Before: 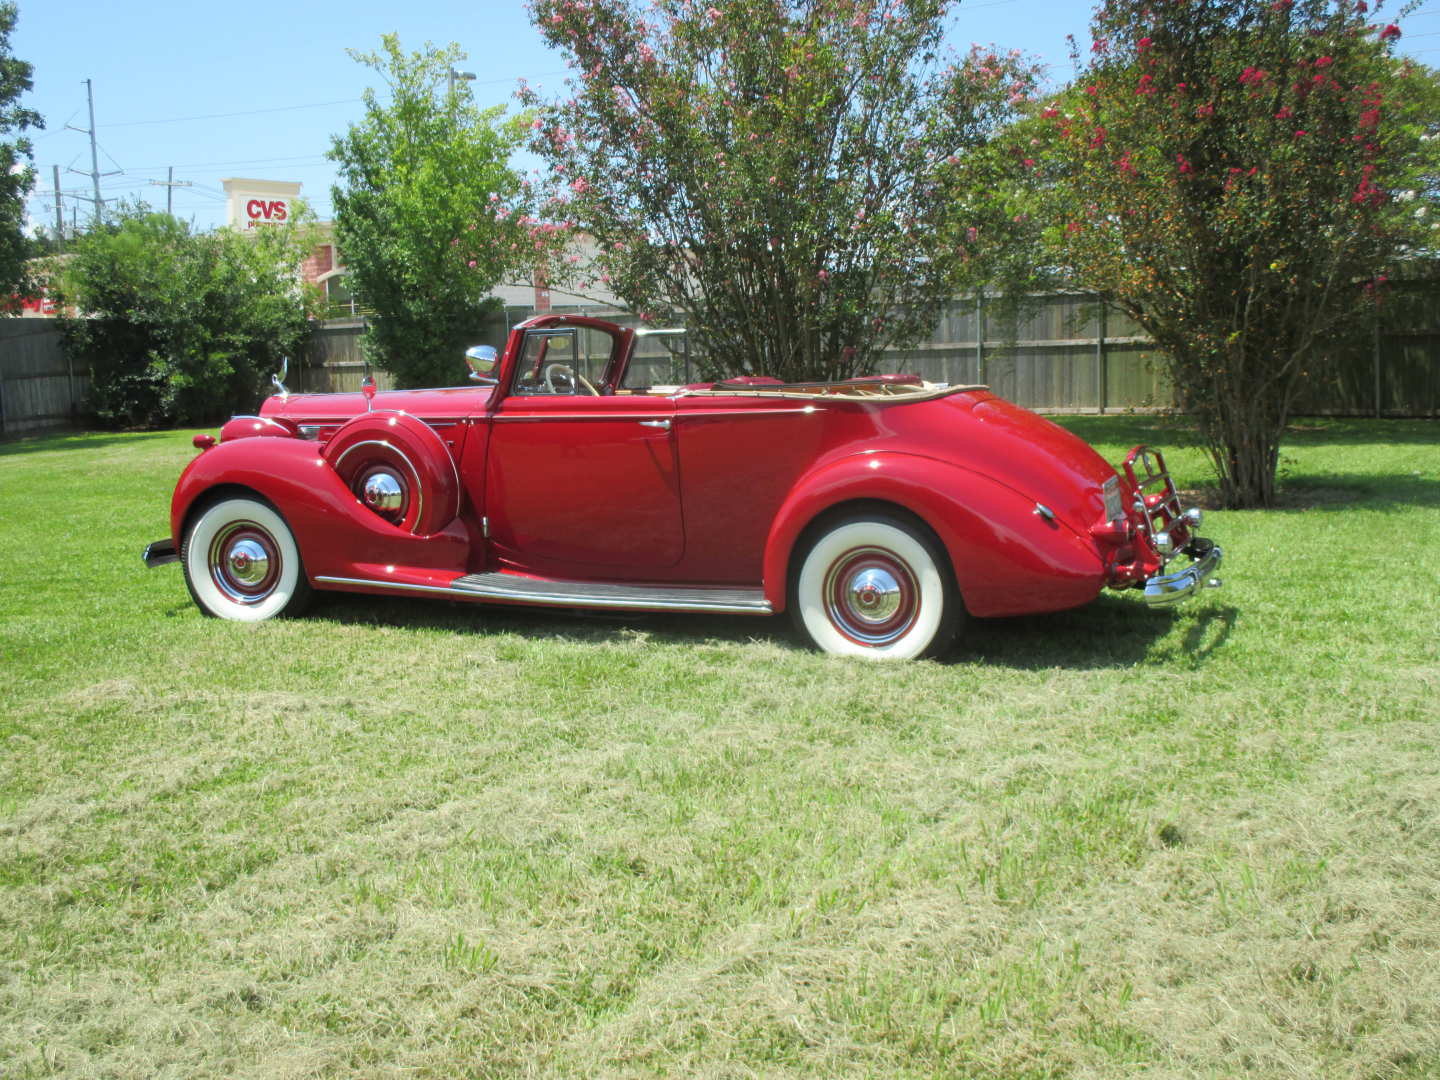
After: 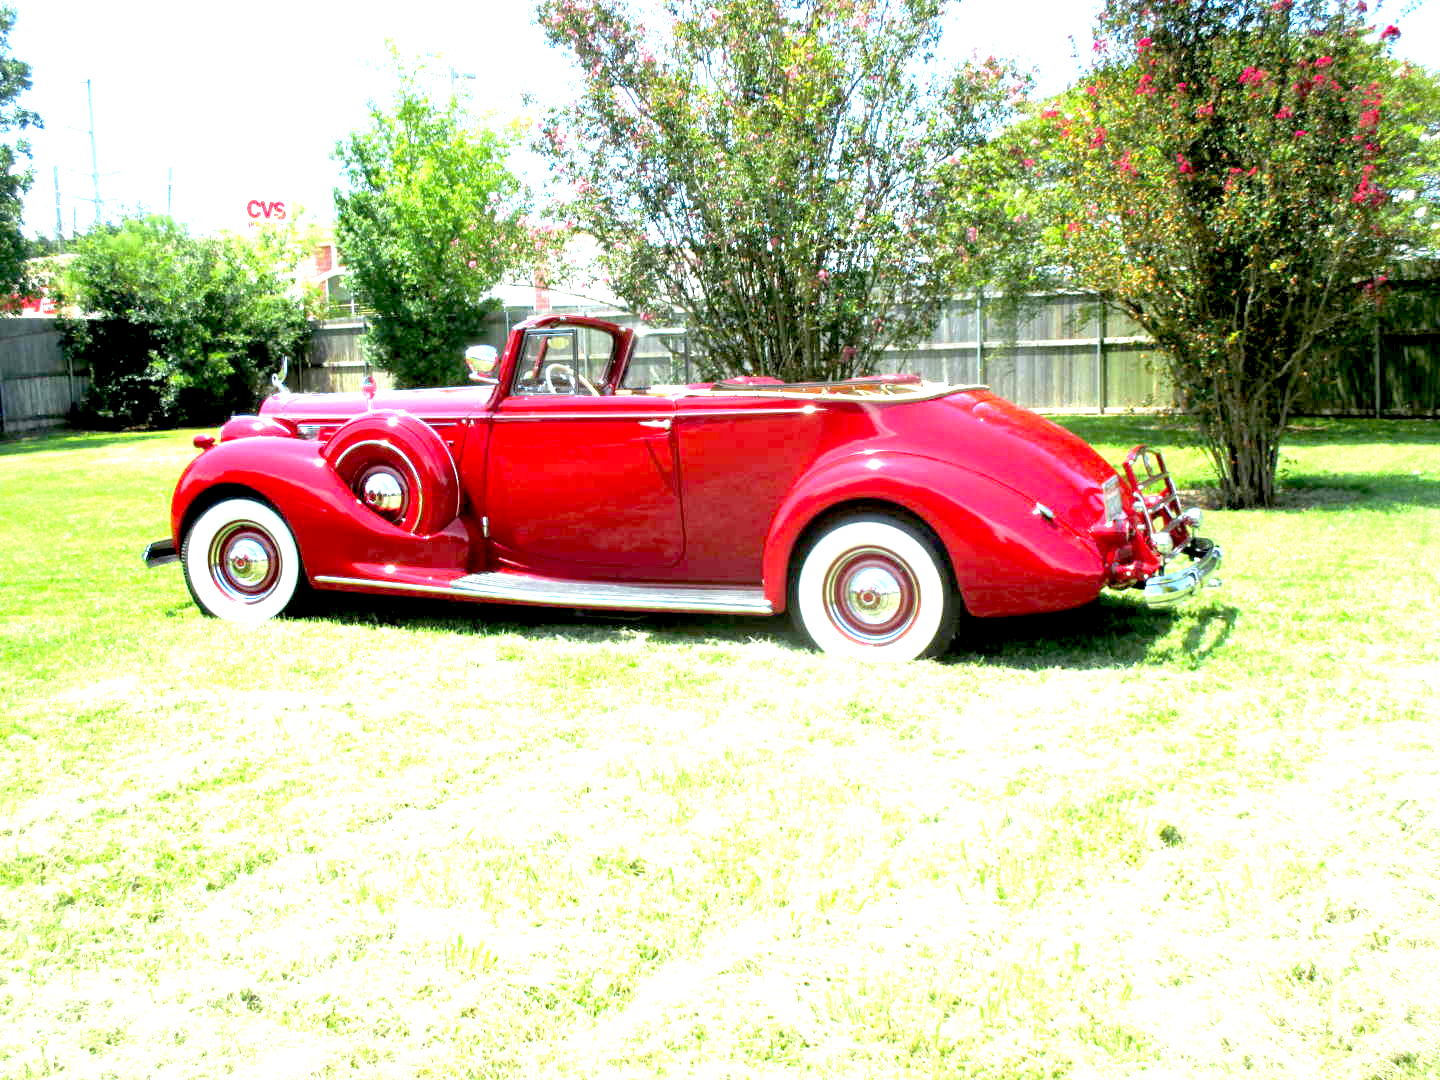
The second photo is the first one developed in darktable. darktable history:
exposure: black level correction 0.016, exposure 1.774 EV, compensate highlight preservation false
white balance: red 0.98, blue 1.034
